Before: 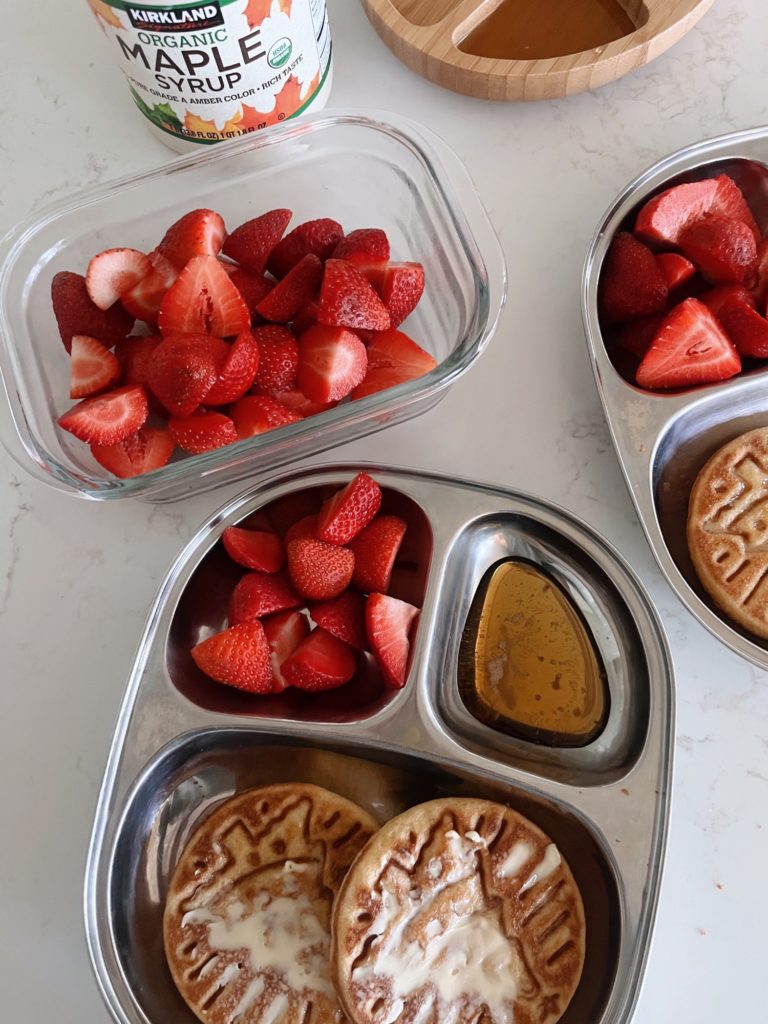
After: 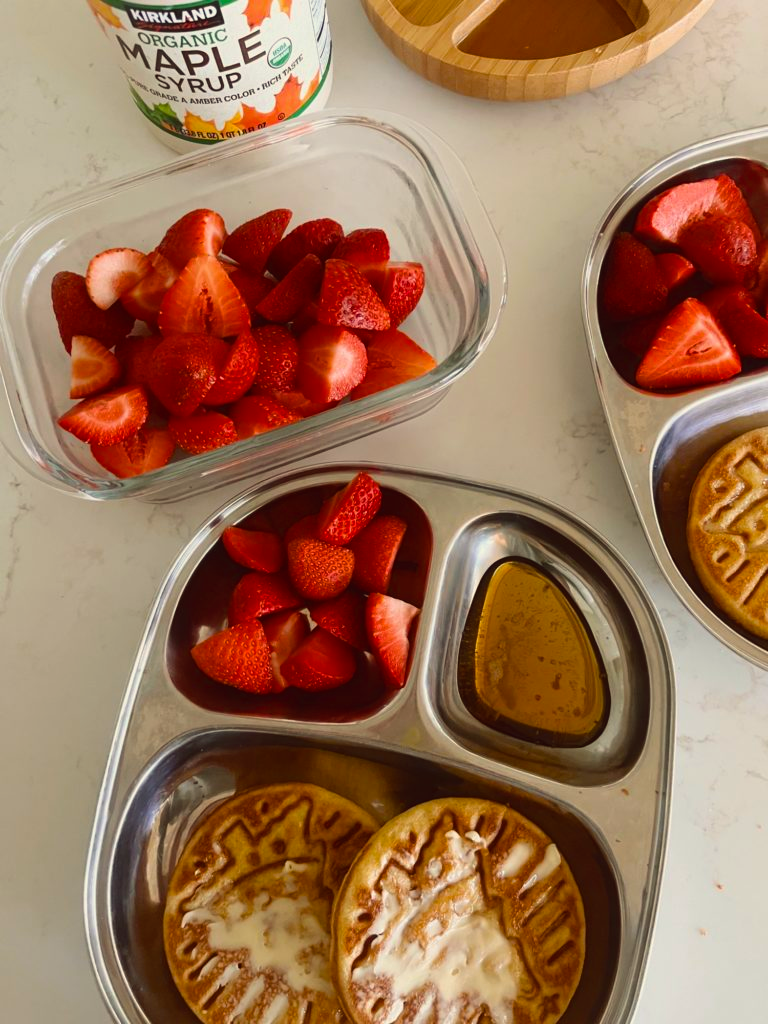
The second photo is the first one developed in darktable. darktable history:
color balance rgb: linear chroma grading › global chroma 10%, perceptual saturation grading › global saturation 30%, global vibrance 10%
color balance: lift [1.005, 1.002, 0.998, 0.998], gamma [1, 1.021, 1.02, 0.979], gain [0.923, 1.066, 1.056, 0.934]
